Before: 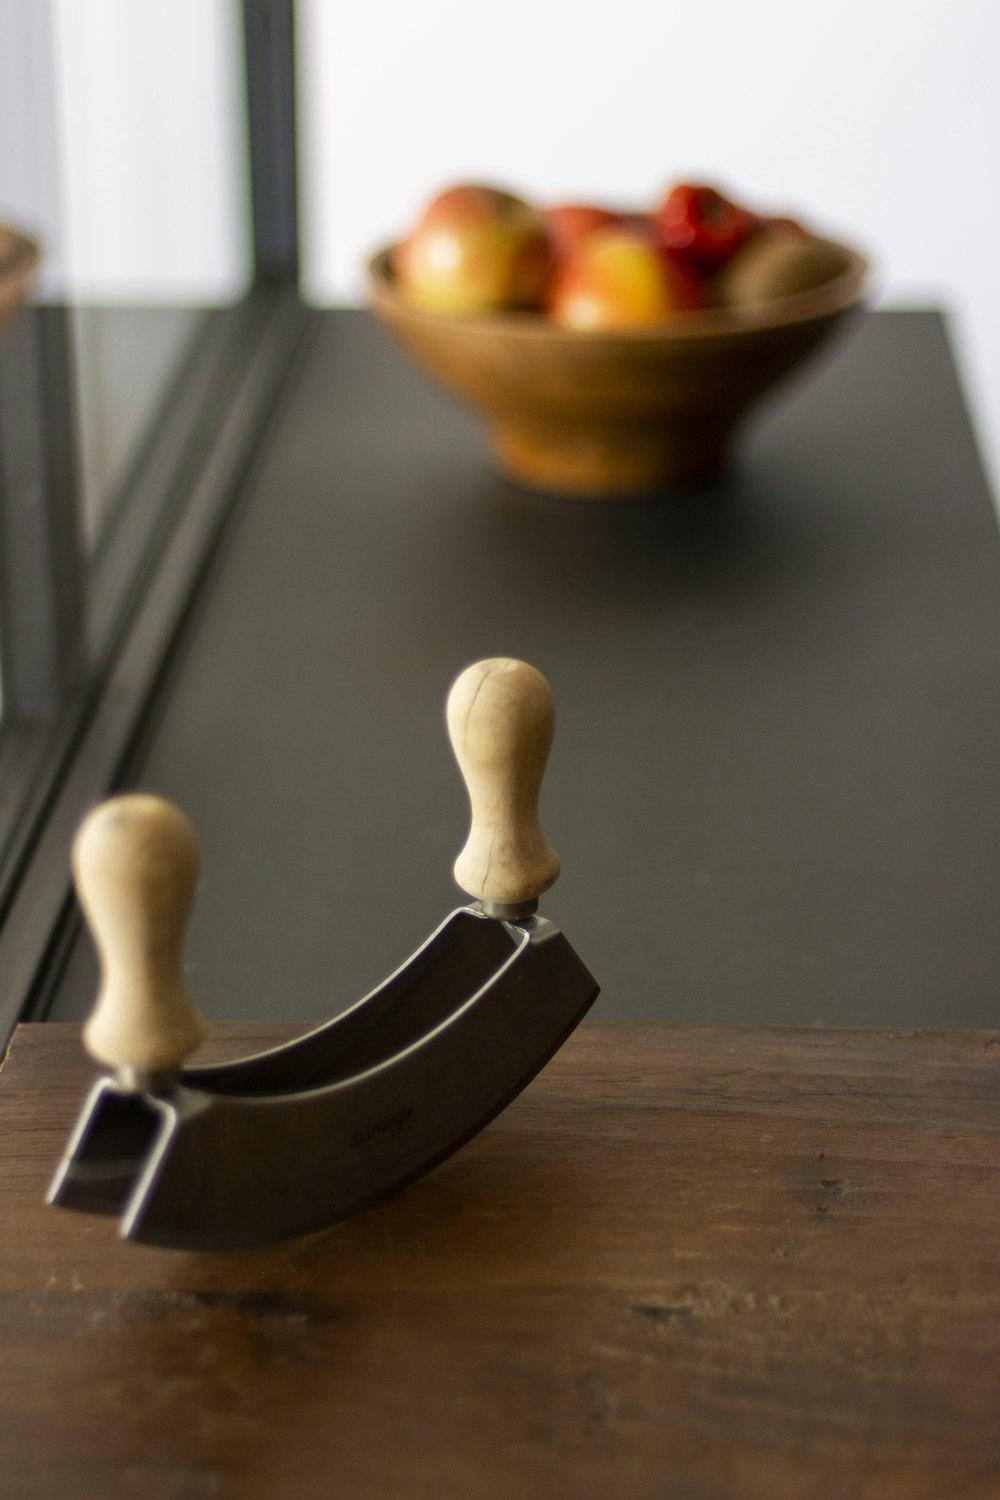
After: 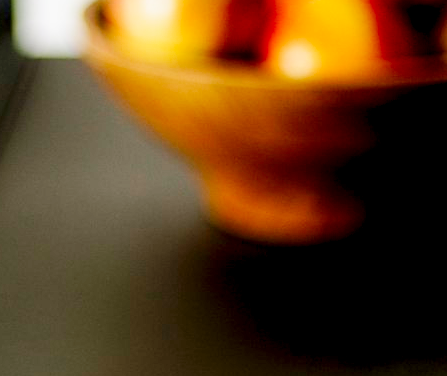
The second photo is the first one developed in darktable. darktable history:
crop: left 28.64%, top 16.832%, right 26.637%, bottom 58.055%
exposure: black level correction 0.029, exposure -0.073 EV, compensate highlight preservation false
base curve: curves: ch0 [(0, 0) (0.032, 0.025) (0.121, 0.166) (0.206, 0.329) (0.605, 0.79) (1, 1)], preserve colors none
